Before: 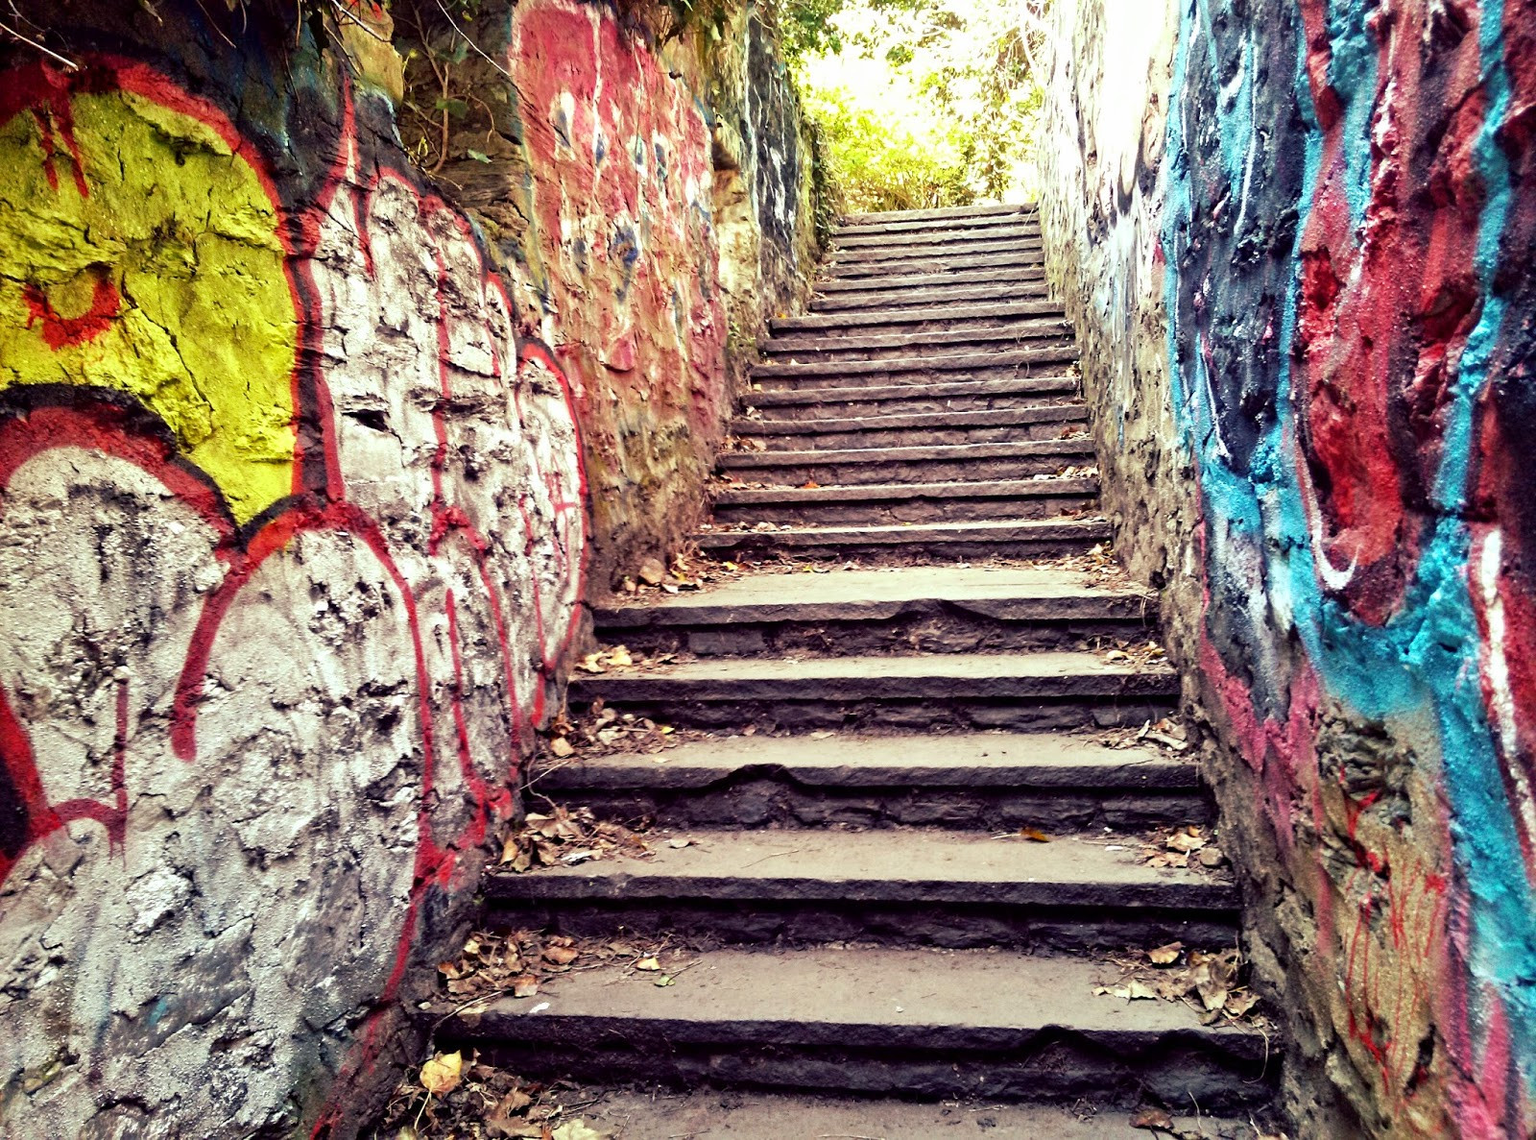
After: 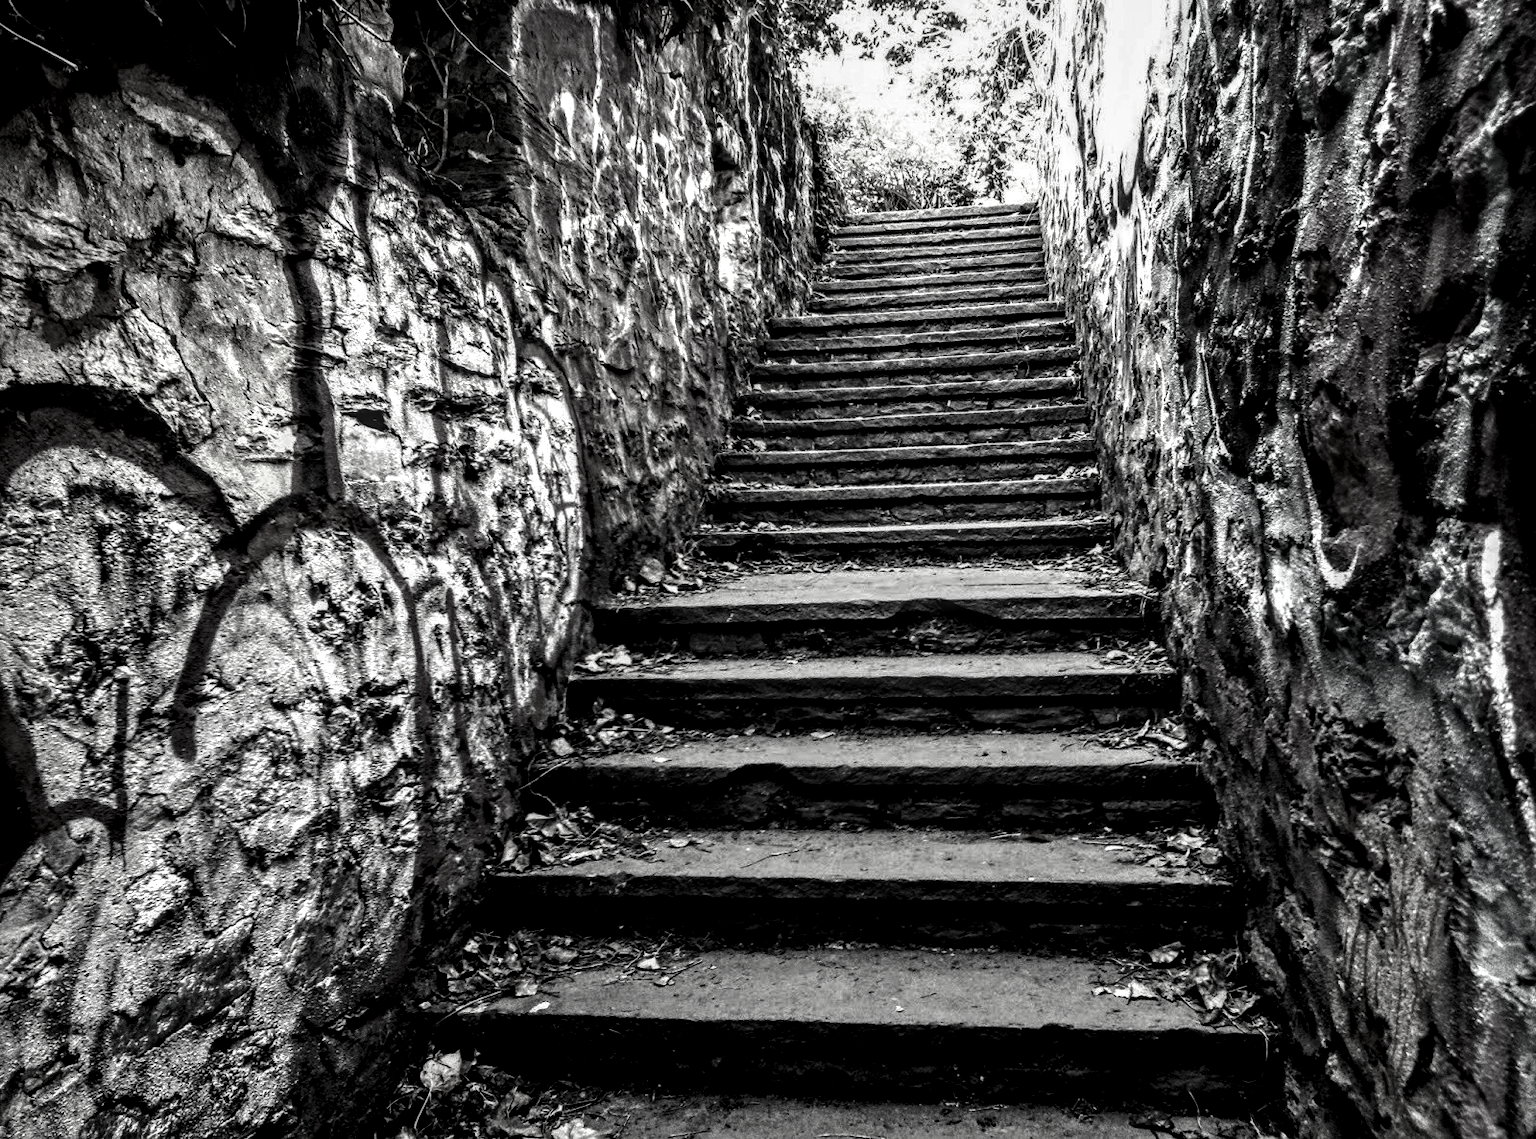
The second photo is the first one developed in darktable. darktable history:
local contrast: highlights 3%, shadows 6%, detail 181%
contrast brightness saturation: contrast -0.039, brightness -0.591, saturation -0.982
